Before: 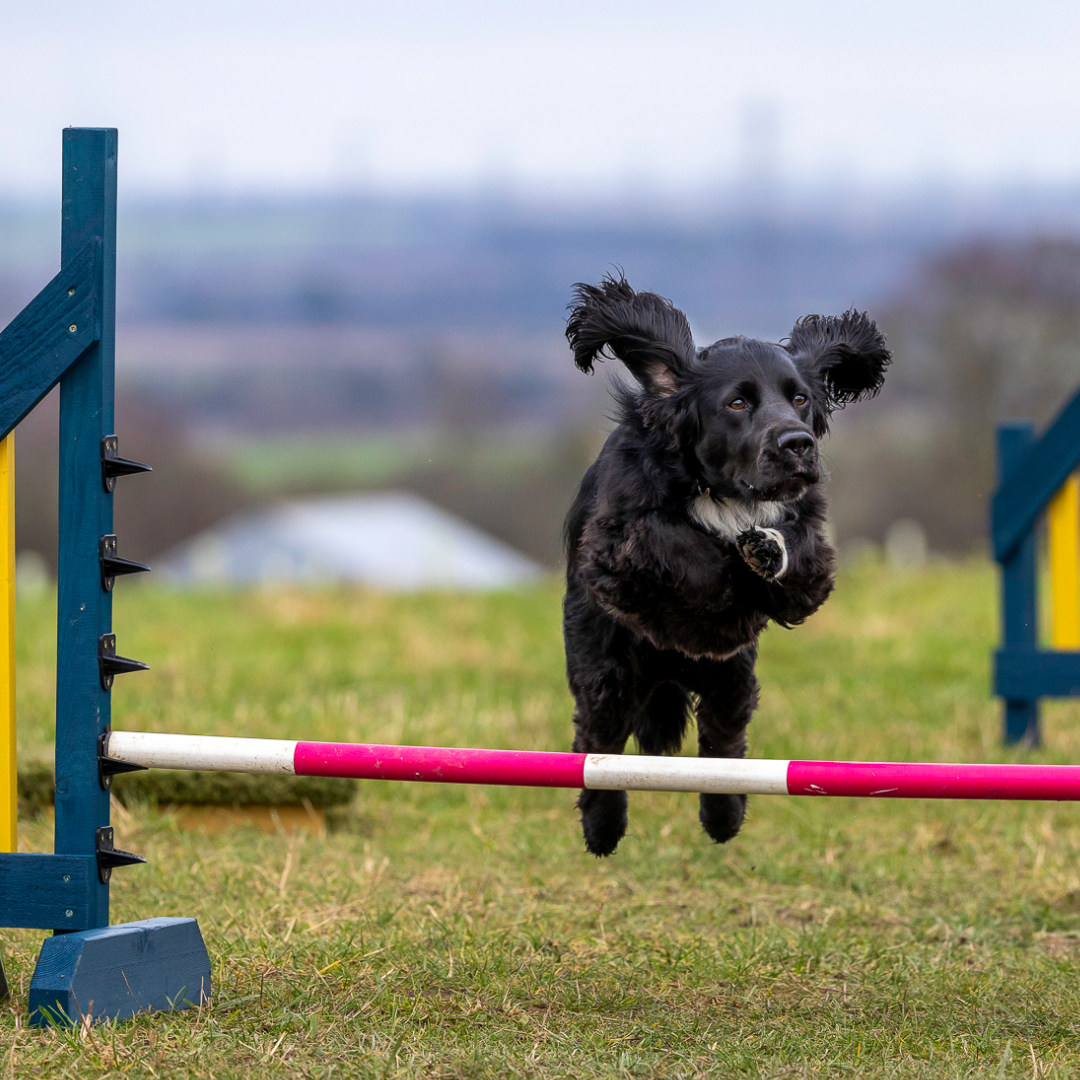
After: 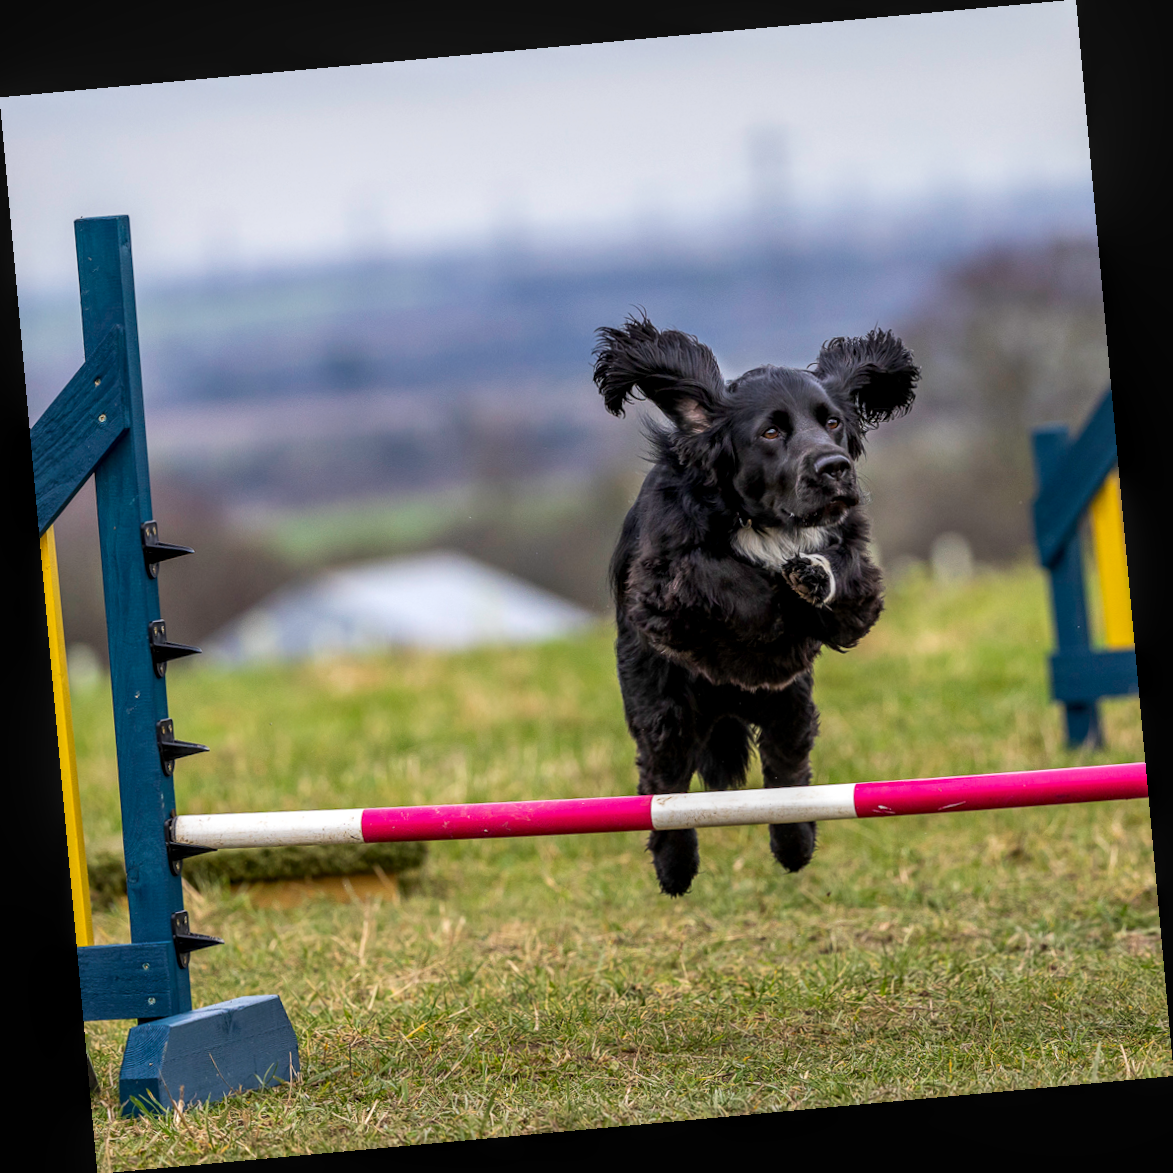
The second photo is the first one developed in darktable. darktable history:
rotate and perspective: rotation -5.2°, automatic cropping off
local contrast: on, module defaults
